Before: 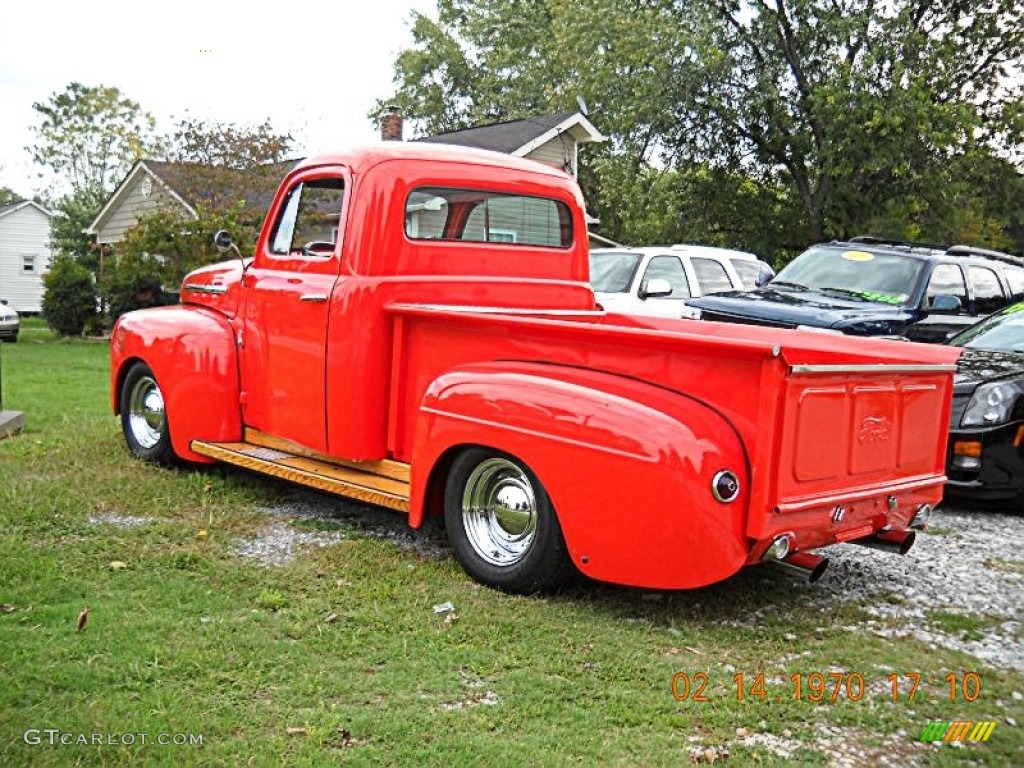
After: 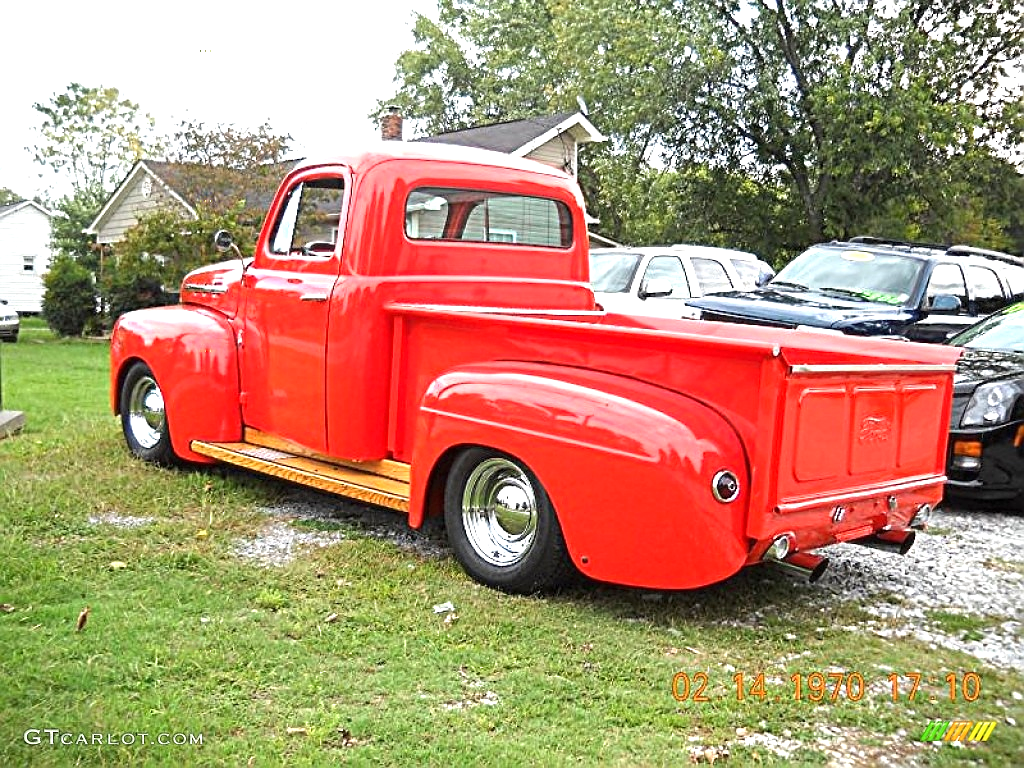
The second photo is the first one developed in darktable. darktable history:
sharpen: radius 0.979, amount 0.604
exposure: black level correction 0, exposure 0.701 EV, compensate highlight preservation false
